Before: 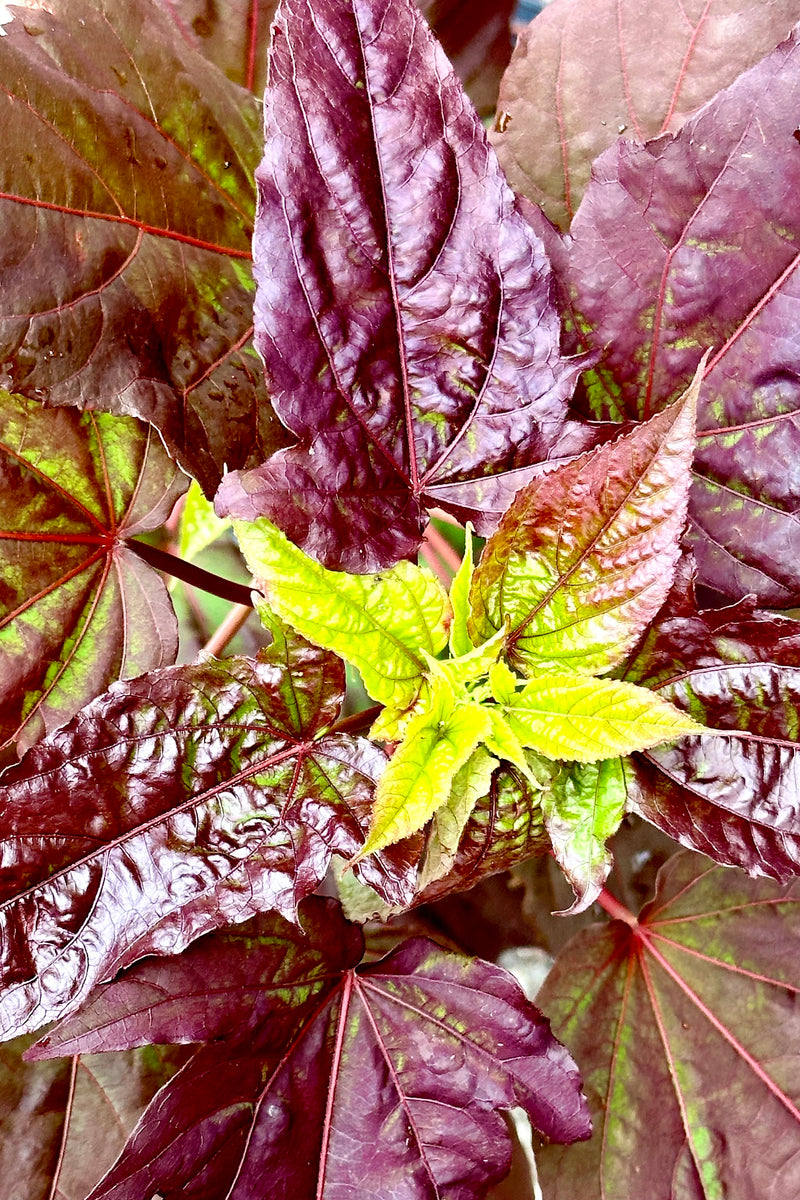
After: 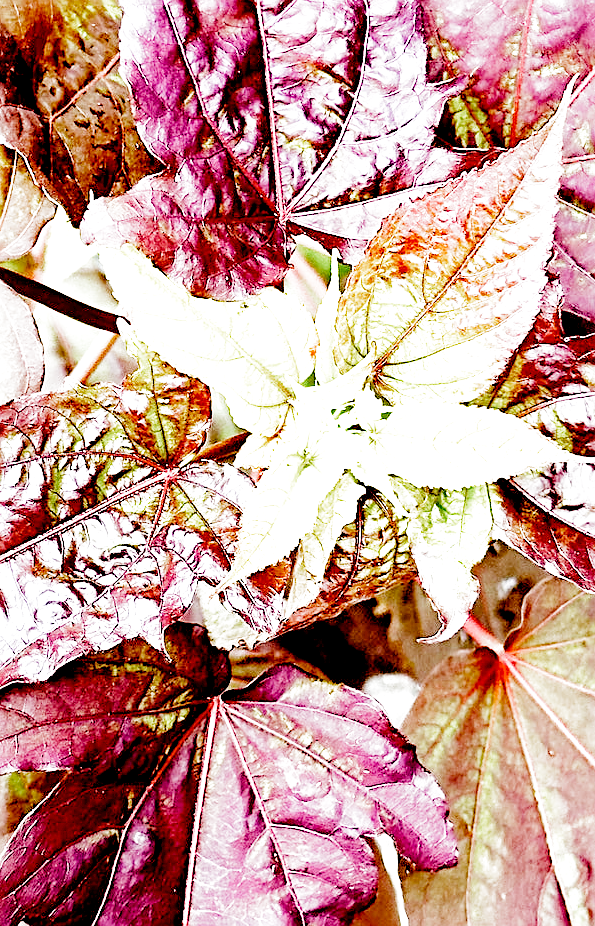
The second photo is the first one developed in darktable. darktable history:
filmic rgb: black relative exposure -4.34 EV, white relative exposure 4.56 EV, hardness 2.37, contrast 1.058, preserve chrominance no, color science v5 (2021)
exposure: black level correction 0, exposure 1.101 EV, compensate highlight preservation false
crop: left 16.83%, top 22.793%, right 8.768%
local contrast: highlights 107%, shadows 103%, detail 119%, midtone range 0.2
tone equalizer: -8 EV -1.05 EV, -7 EV -1.02 EV, -6 EV -0.871 EV, -5 EV -0.574 EV, -3 EV 0.551 EV, -2 EV 0.872 EV, -1 EV 0.996 EV, +0 EV 1.07 EV
sharpen: on, module defaults
